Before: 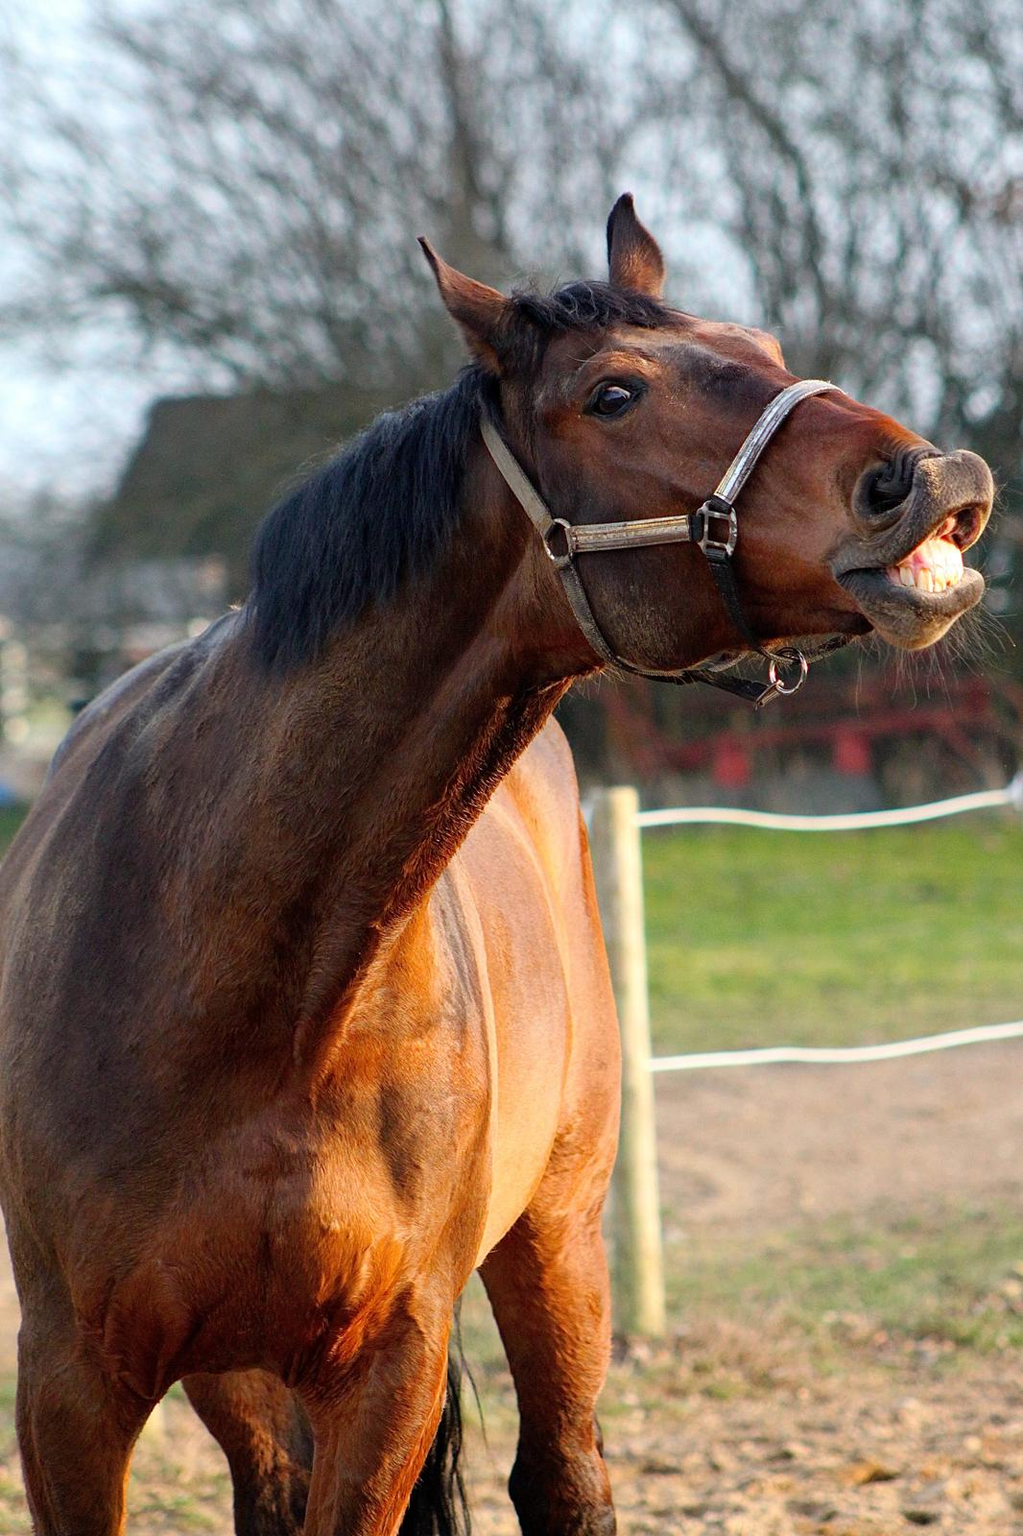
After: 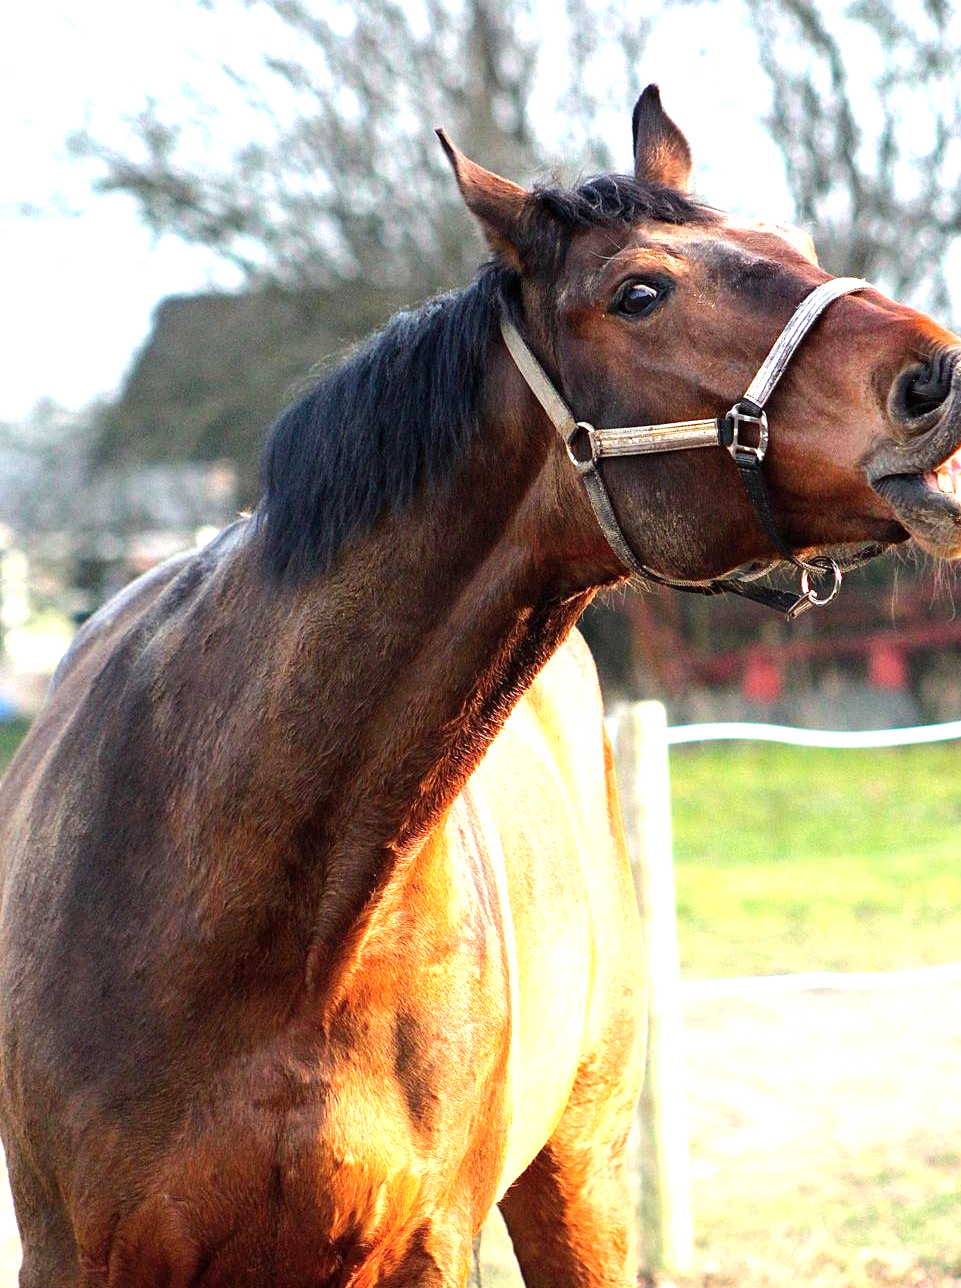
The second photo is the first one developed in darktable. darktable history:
contrast brightness saturation: saturation -0.051
exposure: black level correction 0, exposure 1 EV, compensate highlight preservation false
tone equalizer: -8 EV -0.416 EV, -7 EV -0.362 EV, -6 EV -0.302 EV, -5 EV -0.188 EV, -3 EV 0.238 EV, -2 EV 0.321 EV, -1 EV 0.405 EV, +0 EV 0.442 EV, edges refinement/feathering 500, mask exposure compensation -1.57 EV, preserve details no
crop: top 7.433%, right 9.764%, bottom 12.034%
